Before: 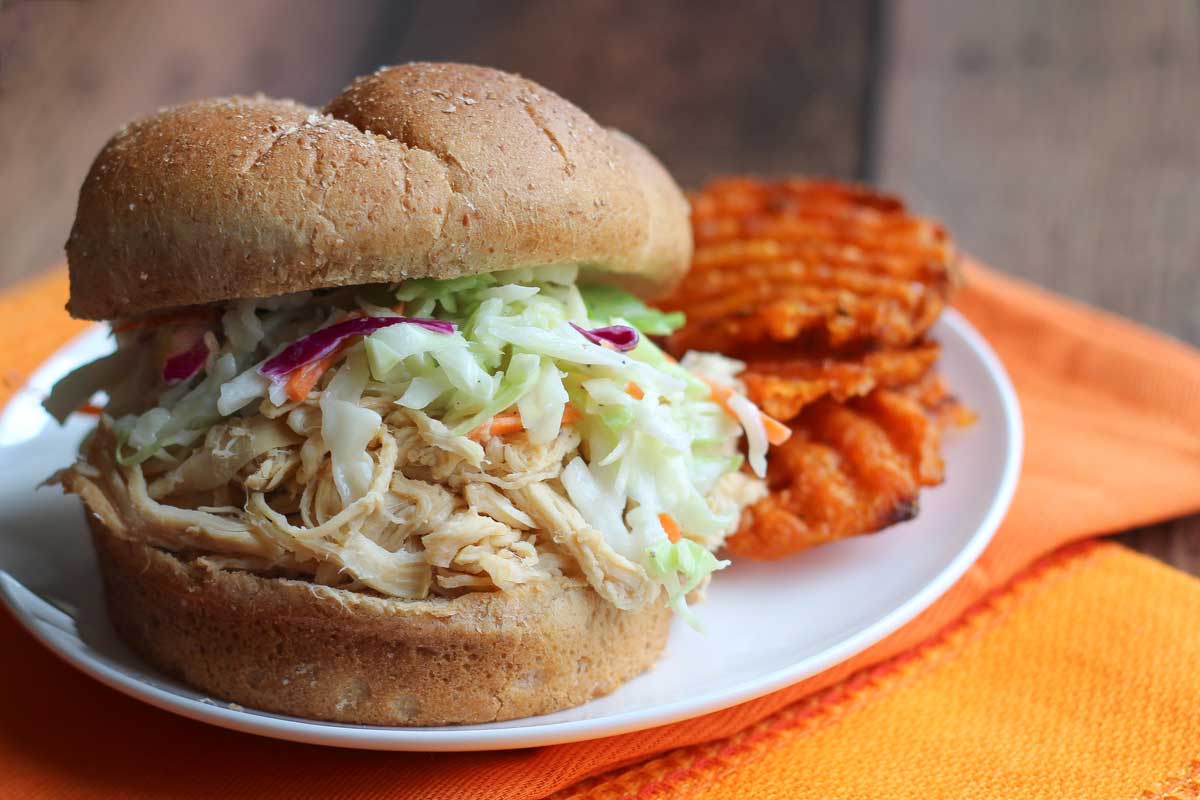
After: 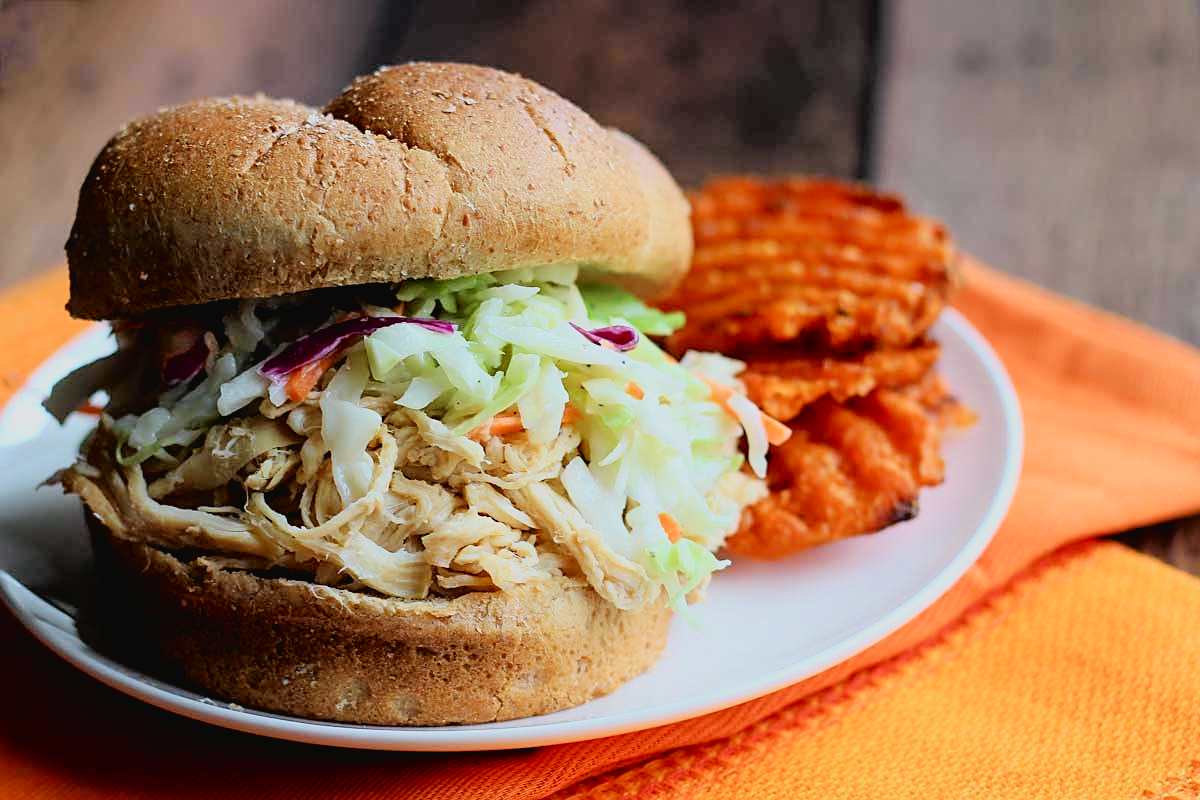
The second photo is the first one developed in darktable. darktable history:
filmic rgb: black relative exposure -4.58 EV, white relative exposure 4.8 EV, threshold 3 EV, hardness 2.36, latitude 36.07%, contrast 1.048, highlights saturation mix 1.32%, shadows ↔ highlights balance 1.25%, color science v4 (2020), enable highlight reconstruction true
white balance: red 0.988, blue 1.017
sharpen: on, module defaults
tone curve: curves: ch0 [(0, 0.024) (0.031, 0.027) (0.113, 0.069) (0.198, 0.18) (0.304, 0.303) (0.441, 0.462) (0.557, 0.6) (0.711, 0.79) (0.812, 0.878) (0.927, 0.935) (1, 0.963)]; ch1 [(0, 0) (0.222, 0.2) (0.343, 0.325) (0.45, 0.441) (0.502, 0.501) (0.527, 0.534) (0.55, 0.561) (0.632, 0.656) (0.735, 0.754) (1, 1)]; ch2 [(0, 0) (0.249, 0.222) (0.352, 0.348) (0.424, 0.439) (0.476, 0.482) (0.499, 0.501) (0.517, 0.516) (0.532, 0.544) (0.558, 0.585) (0.596, 0.629) (0.726, 0.745) (0.82, 0.796) (0.998, 0.928)], color space Lab, independent channels, preserve colors none
